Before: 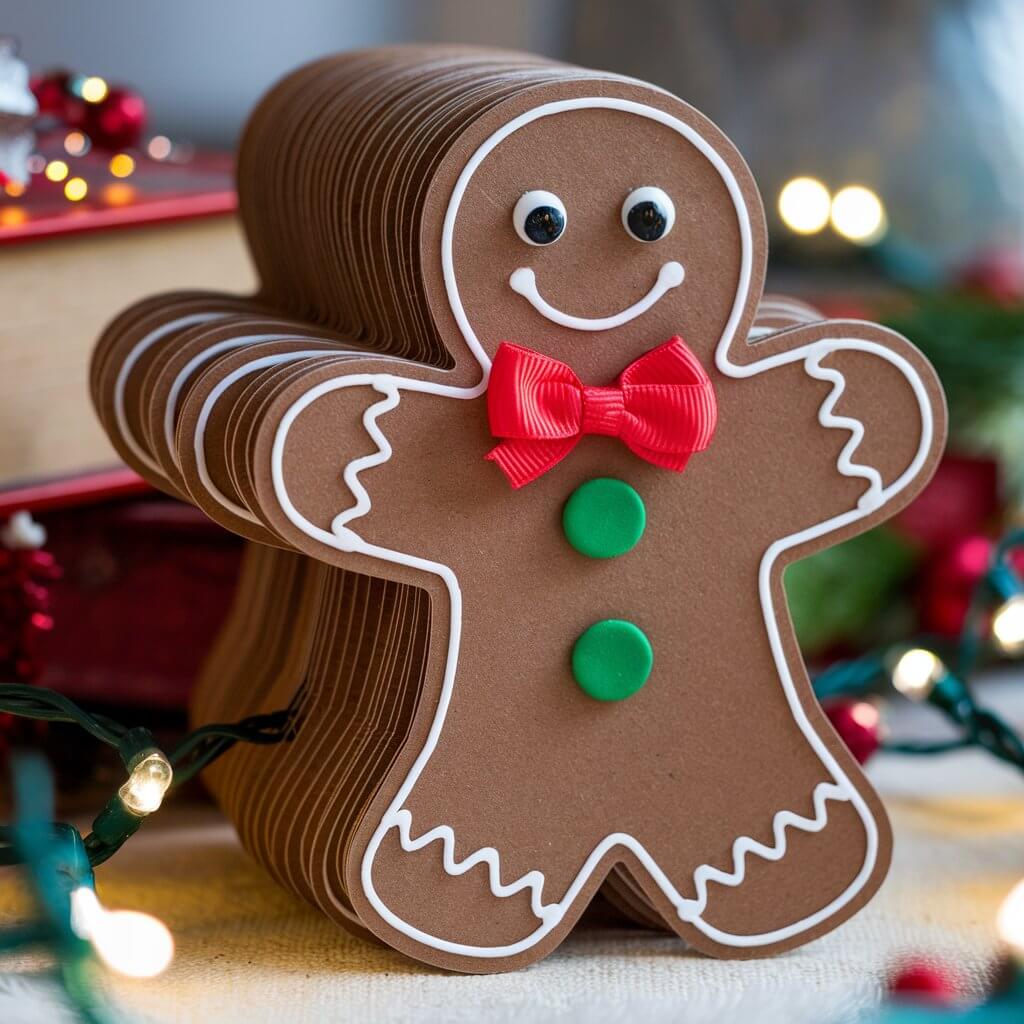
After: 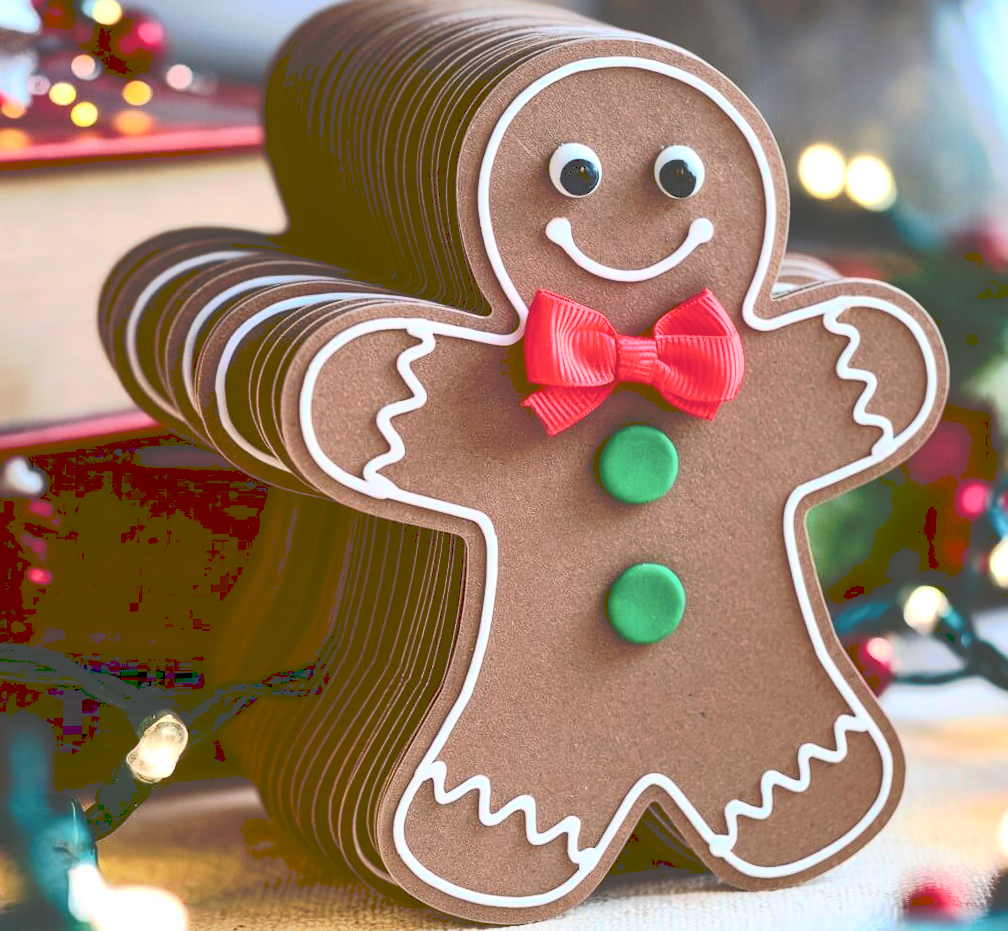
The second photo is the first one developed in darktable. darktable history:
contrast brightness saturation: contrast 0.4, brightness 0.1, saturation 0.21
rotate and perspective: rotation -0.013°, lens shift (vertical) -0.027, lens shift (horizontal) 0.178, crop left 0.016, crop right 0.989, crop top 0.082, crop bottom 0.918
exposure: exposure 0.161 EV, compensate highlight preservation false
tone curve: curves: ch0 [(0, 0) (0.003, 0.278) (0.011, 0.282) (0.025, 0.282) (0.044, 0.29) (0.069, 0.295) (0.1, 0.306) (0.136, 0.316) (0.177, 0.33) (0.224, 0.358) (0.277, 0.403) (0.335, 0.451) (0.399, 0.505) (0.468, 0.558) (0.543, 0.611) (0.623, 0.679) (0.709, 0.751) (0.801, 0.815) (0.898, 0.863) (1, 1)], preserve colors none
